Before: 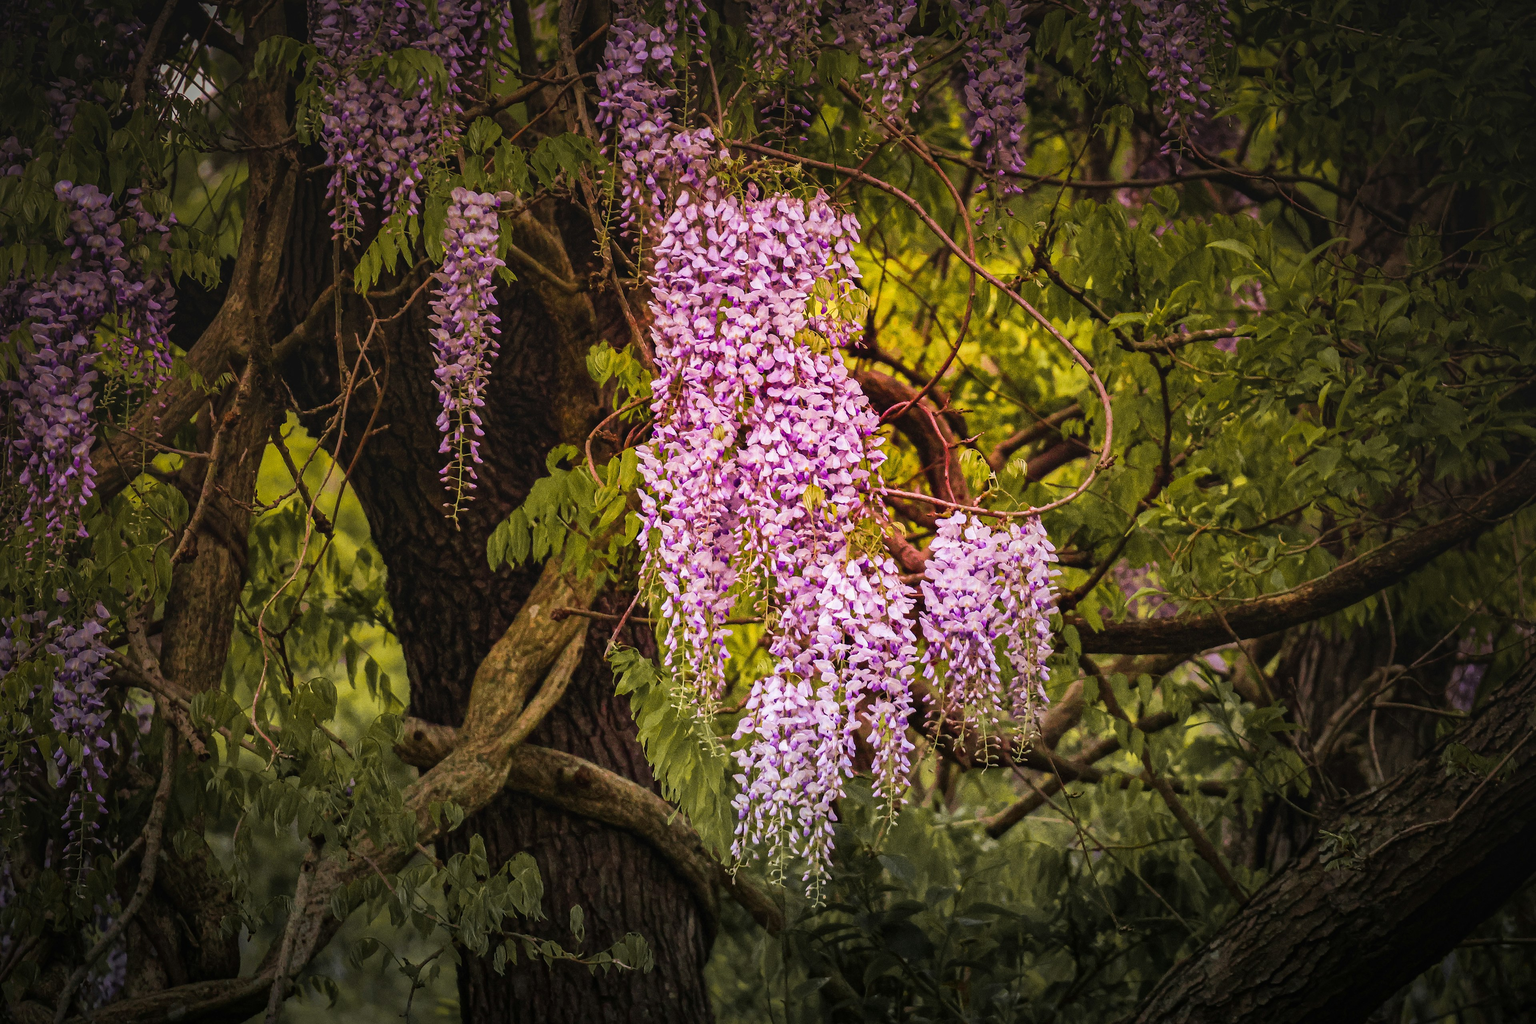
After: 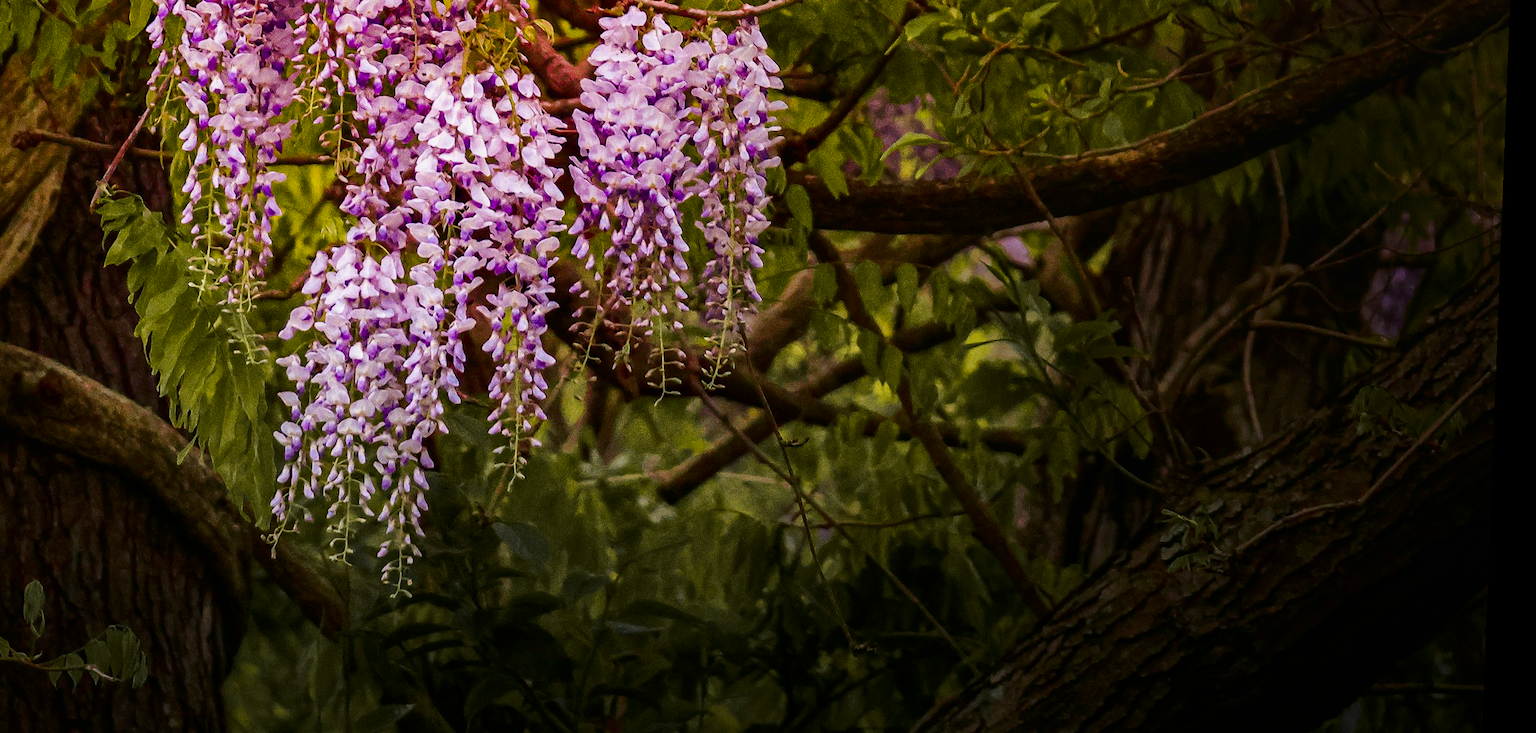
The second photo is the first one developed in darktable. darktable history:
rotate and perspective: rotation 2.17°, automatic cropping off
crop and rotate: left 35.509%, top 50.238%, bottom 4.934%
contrast brightness saturation: brightness -0.2, saturation 0.08
